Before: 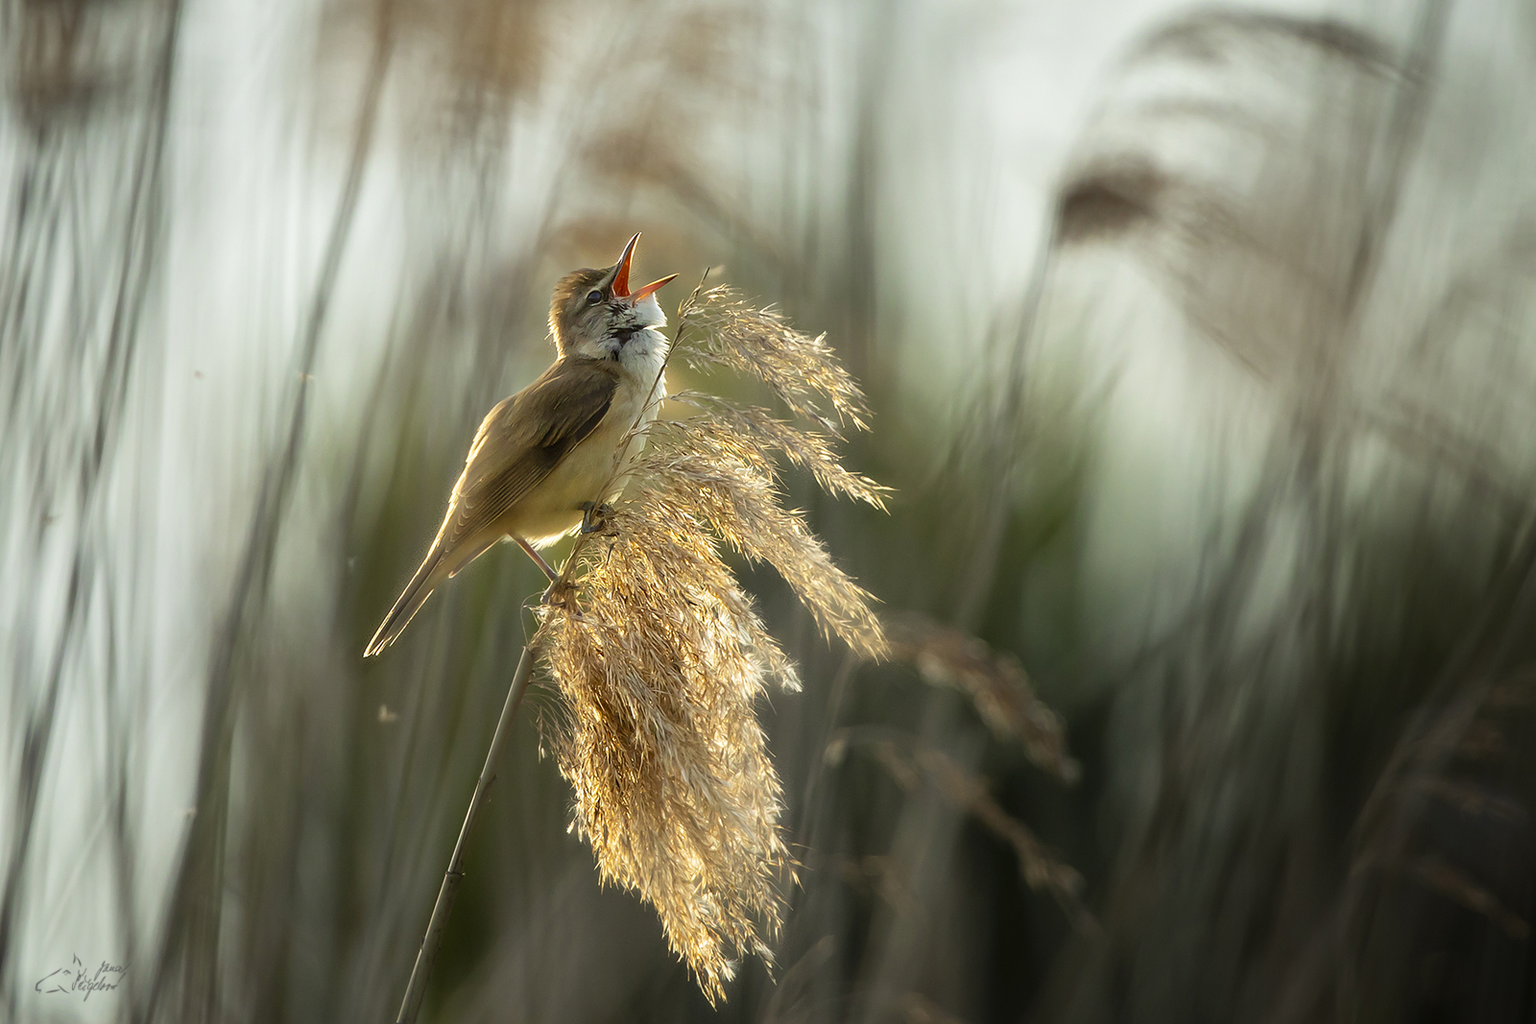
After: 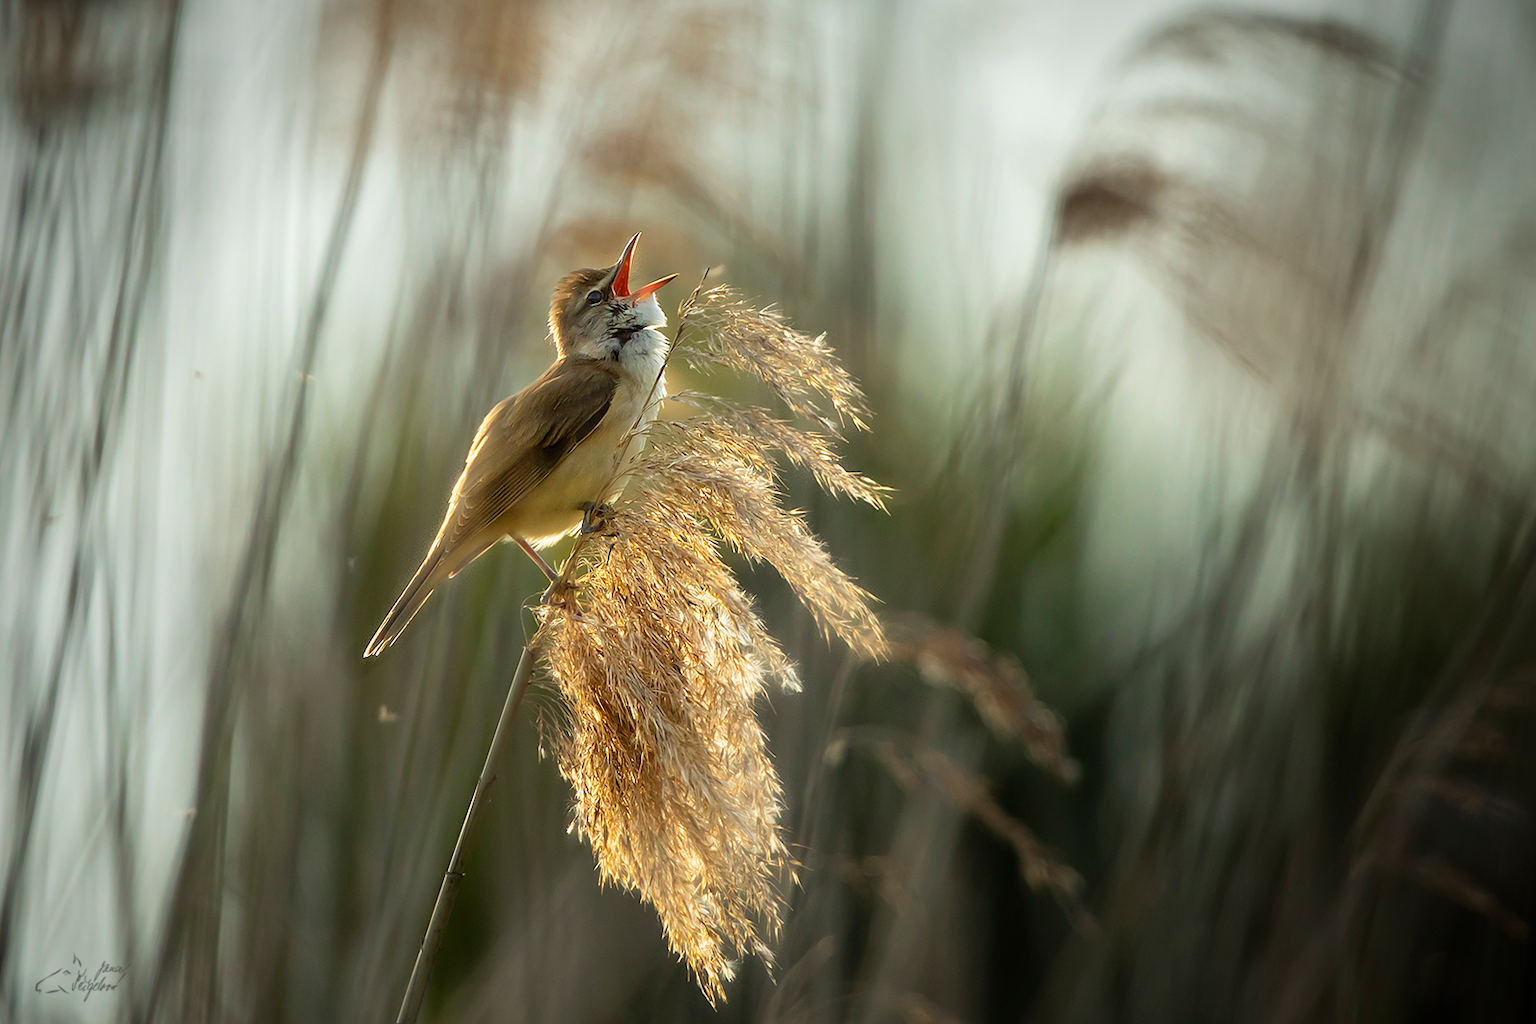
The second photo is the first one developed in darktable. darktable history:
vignetting: brightness -0.629, saturation -0.007, center (-0.028, 0.239)
color zones: curves: ch0 [(0, 0.5) (0.143, 0.5) (0.286, 0.5) (0.429, 0.5) (0.571, 0.5) (0.714, 0.476) (0.857, 0.5) (1, 0.5)]; ch2 [(0, 0.5) (0.143, 0.5) (0.286, 0.5) (0.429, 0.5) (0.571, 0.5) (0.714, 0.487) (0.857, 0.5) (1, 0.5)]
